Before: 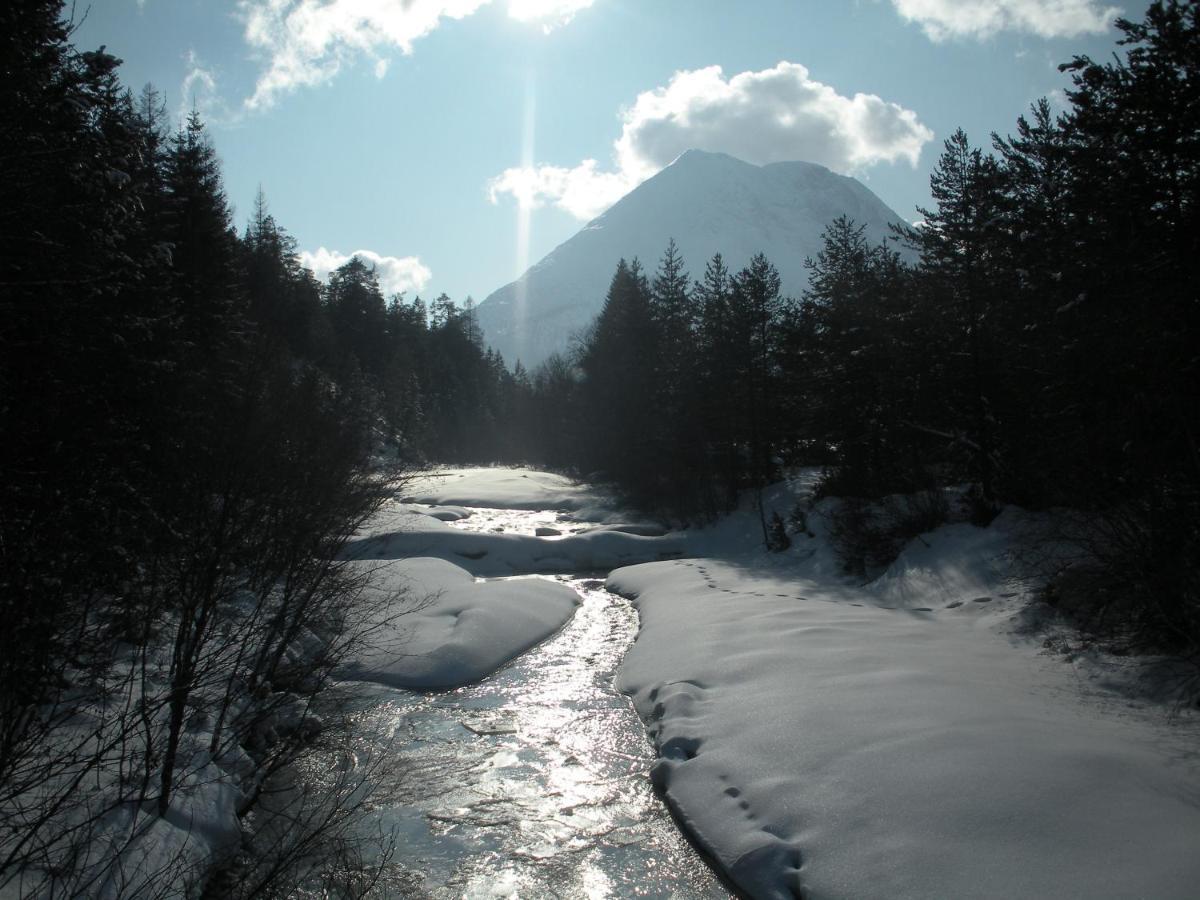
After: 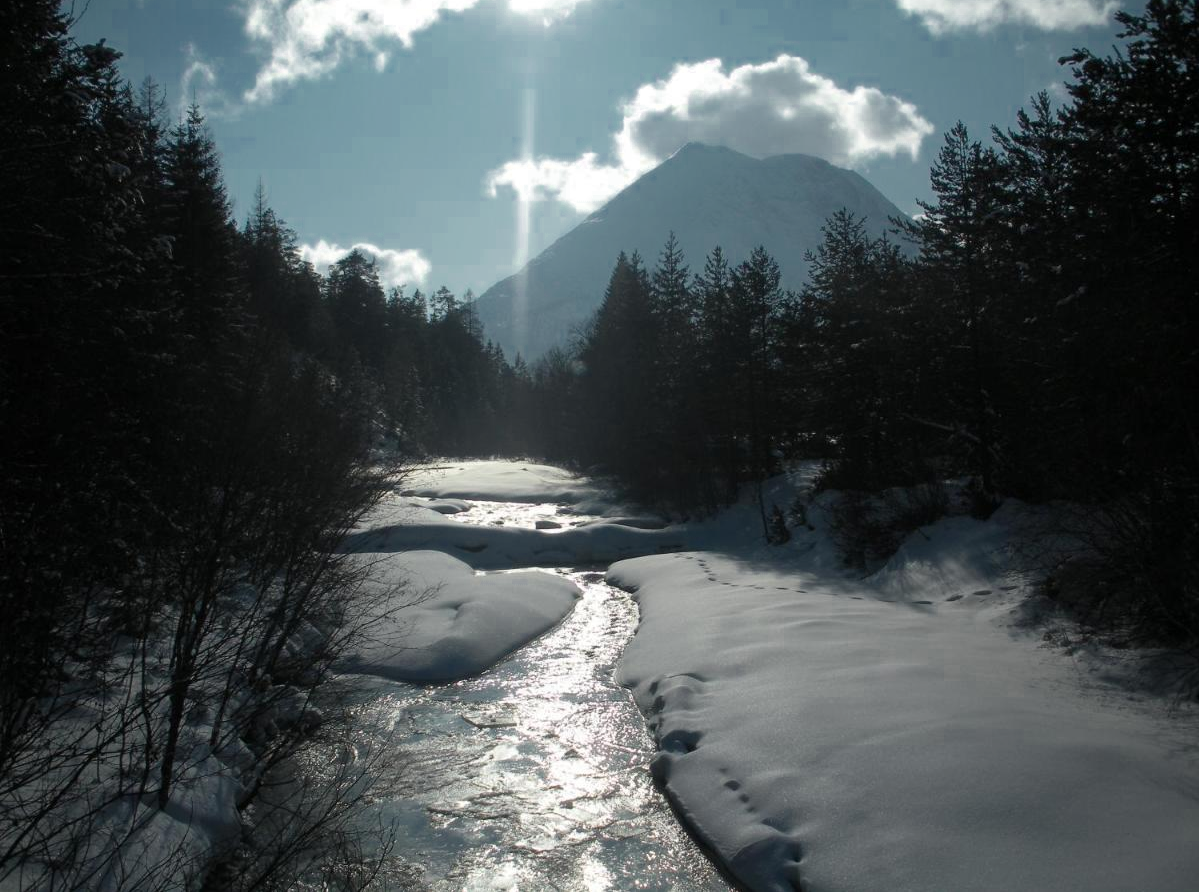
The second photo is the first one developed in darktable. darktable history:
color zones: curves: ch0 [(0, 0.497) (0.143, 0.5) (0.286, 0.5) (0.429, 0.483) (0.571, 0.116) (0.714, -0.006) (0.857, 0.28) (1, 0.497)]
crop: top 0.791%, right 0.035%
